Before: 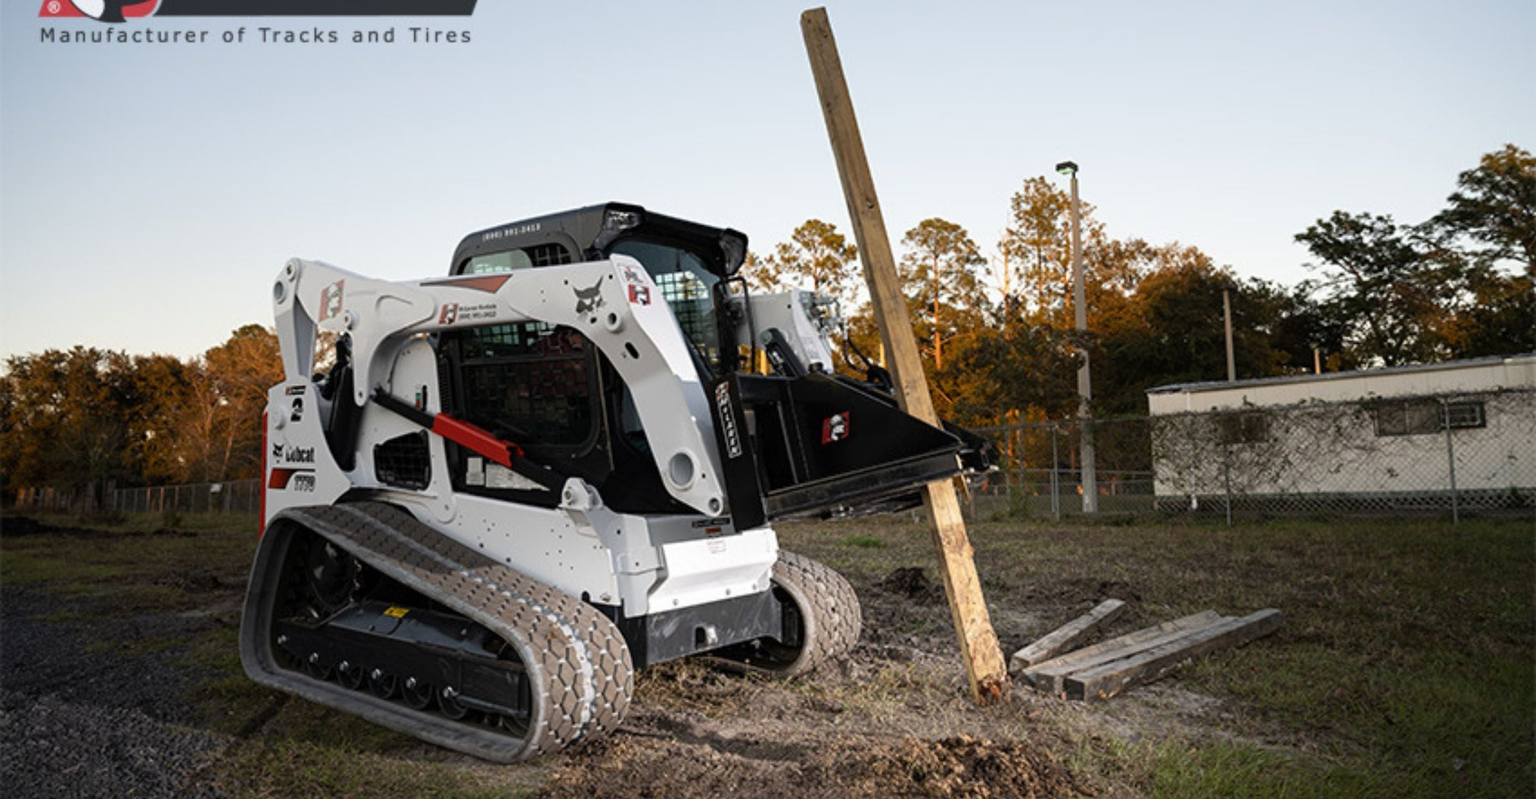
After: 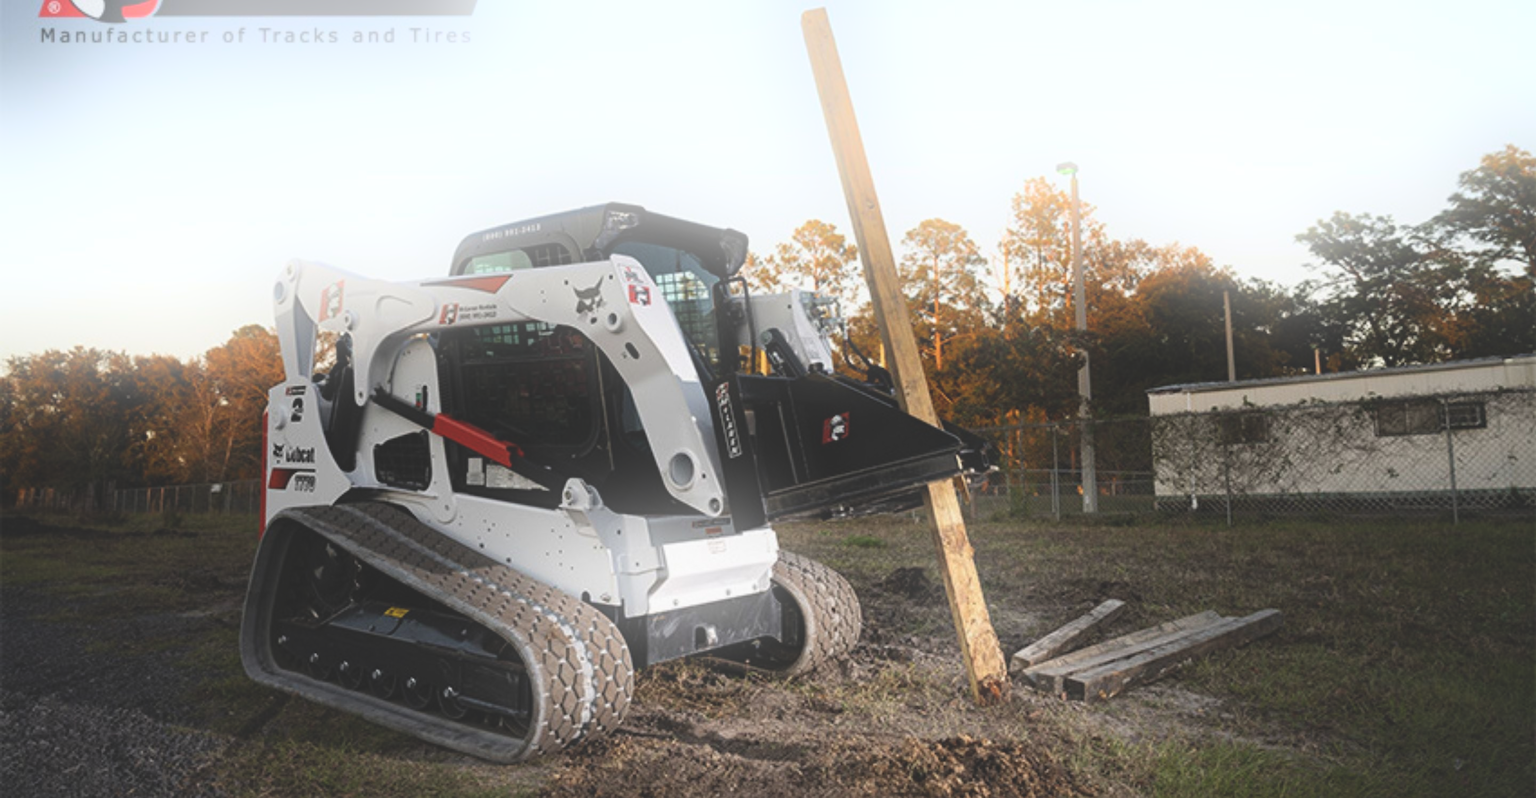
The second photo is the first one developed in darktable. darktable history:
exposure: black level correction -0.025, exposure -0.117 EV, compensate highlight preservation false
bloom: on, module defaults
